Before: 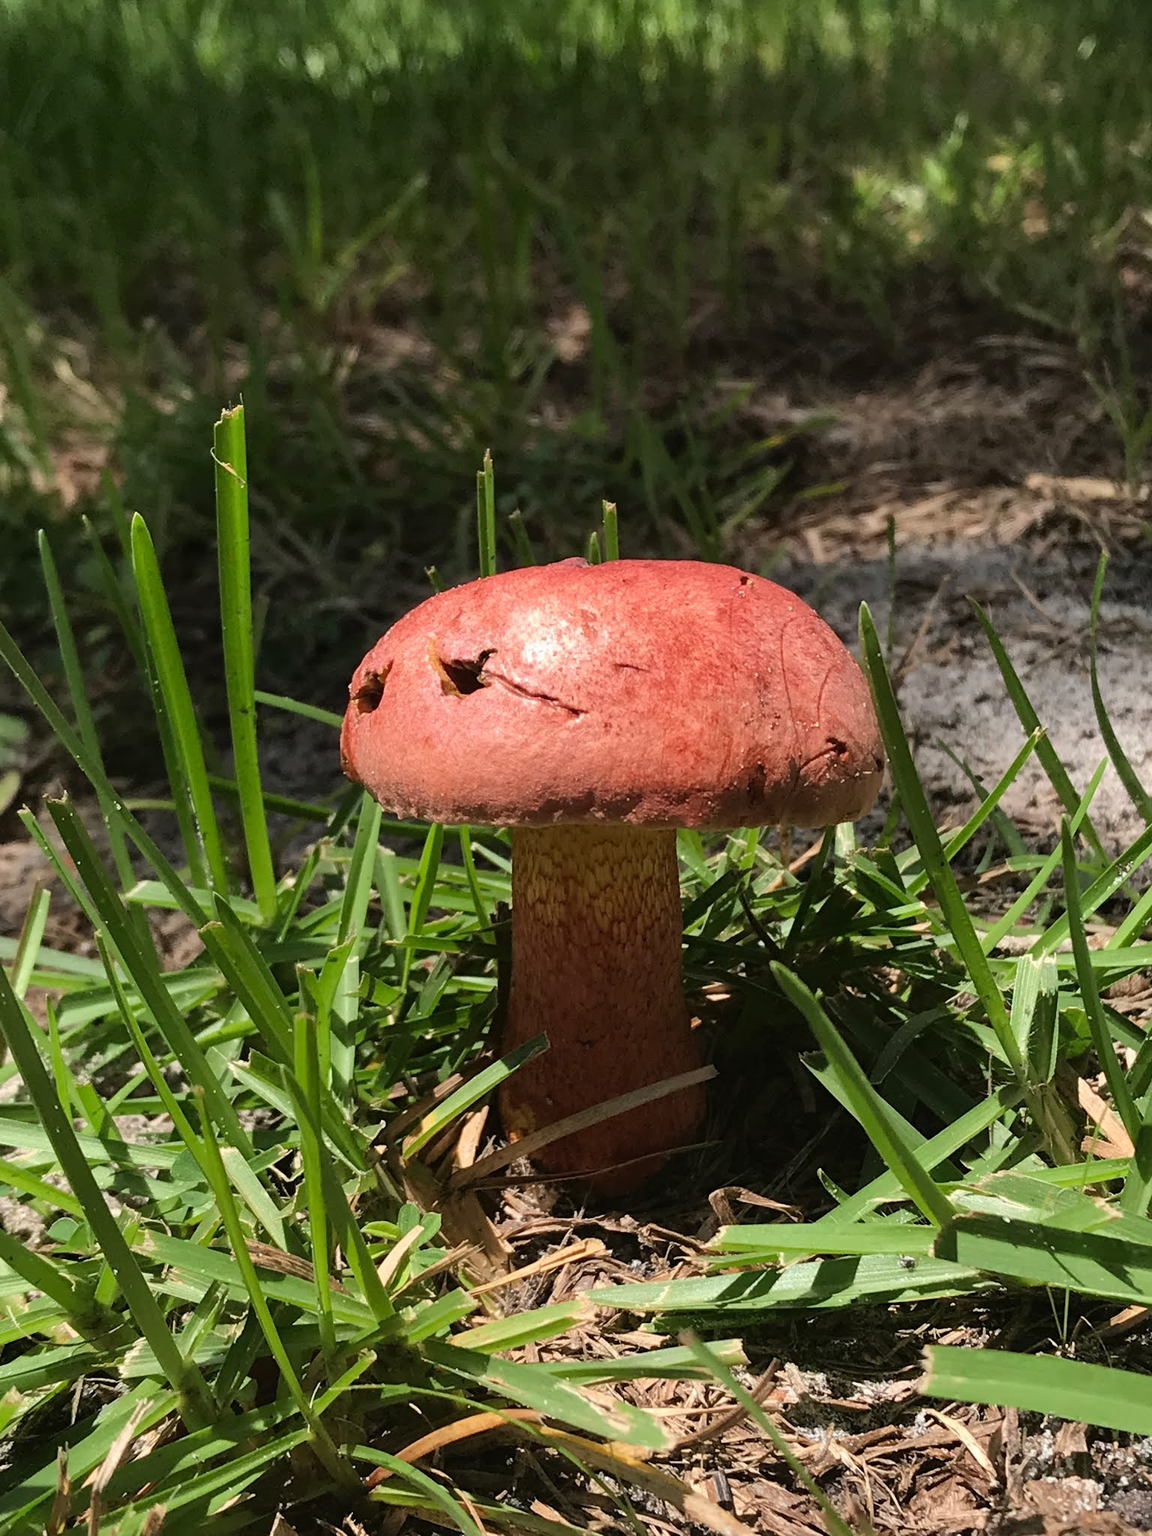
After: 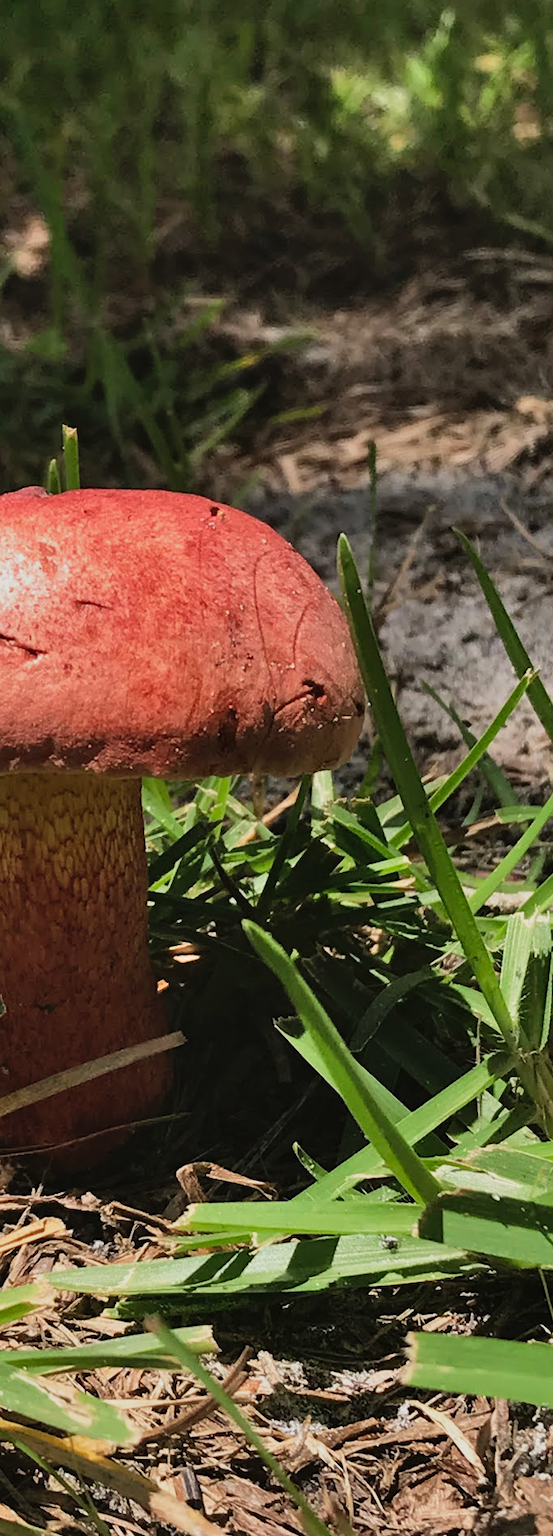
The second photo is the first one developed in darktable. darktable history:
shadows and highlights: soften with gaussian
exposure: exposure -0.576 EV, compensate exposure bias true, compensate highlight preservation false
tone curve: curves: ch0 [(0, 0.013) (0.104, 0.103) (0.258, 0.267) (0.448, 0.487) (0.709, 0.794) (0.895, 0.915) (0.994, 0.971)]; ch1 [(0, 0) (0.335, 0.298) (0.446, 0.413) (0.488, 0.484) (0.515, 0.508) (0.584, 0.623) (0.635, 0.661) (1, 1)]; ch2 [(0, 0) (0.314, 0.306) (0.436, 0.447) (0.502, 0.503) (0.538, 0.541) (0.568, 0.603) (0.641, 0.635) (0.717, 0.701) (1, 1)], preserve colors none
crop: left 47.31%, top 6.806%, right 7.921%
